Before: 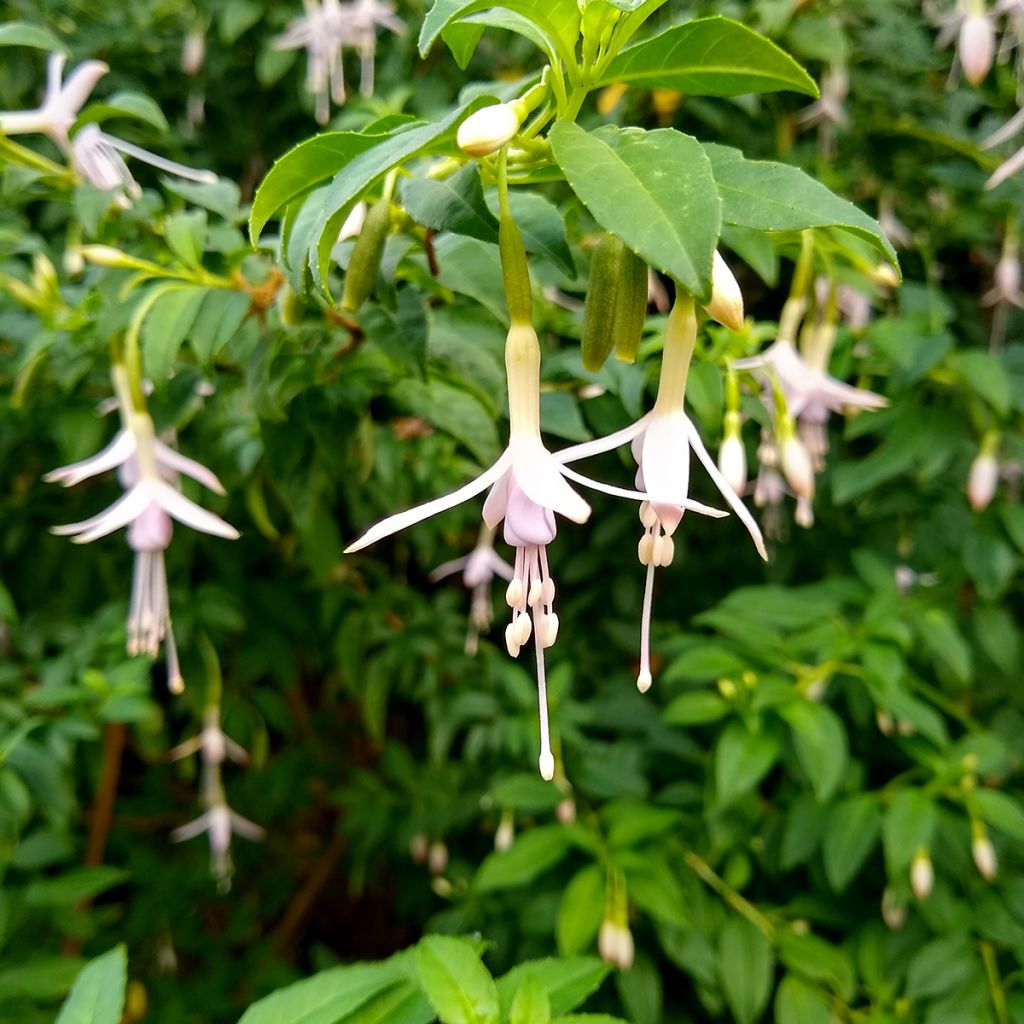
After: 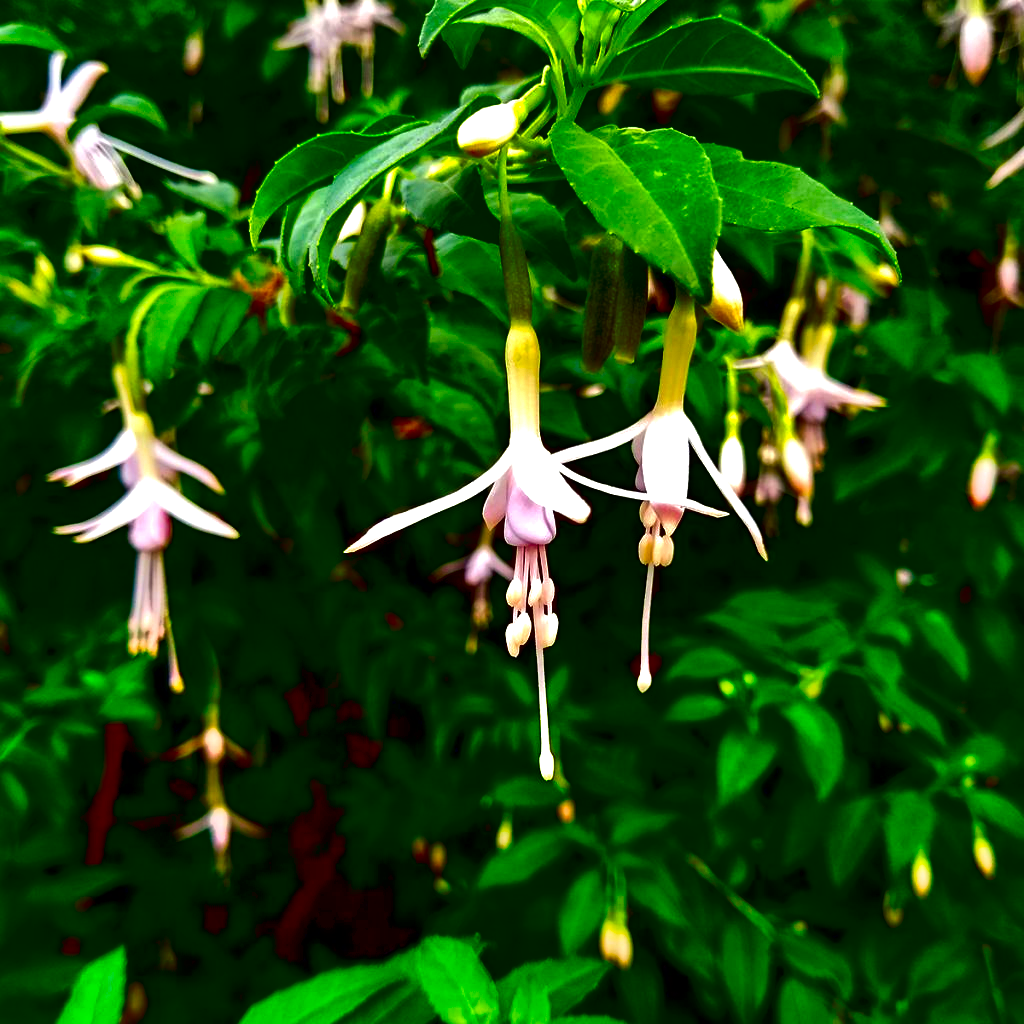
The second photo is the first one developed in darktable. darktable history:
contrast brightness saturation: brightness -0.989, saturation 0.981
exposure: exposure 0.297 EV, compensate highlight preservation false
shadows and highlights: soften with gaussian
local contrast: mode bilateral grid, contrast 24, coarseness 60, detail 151%, midtone range 0.2
